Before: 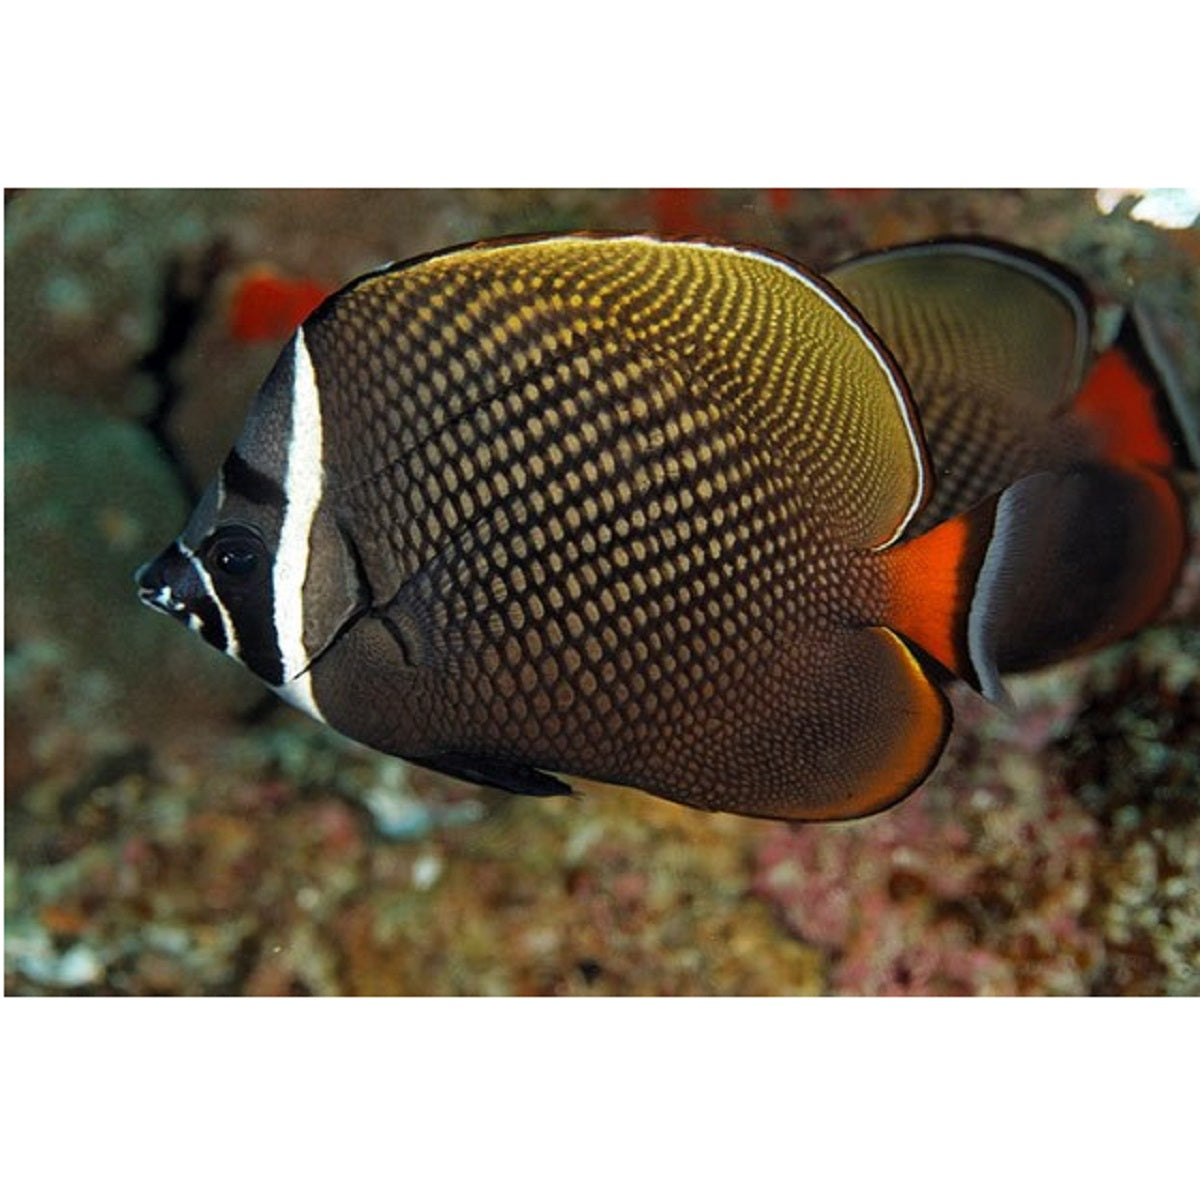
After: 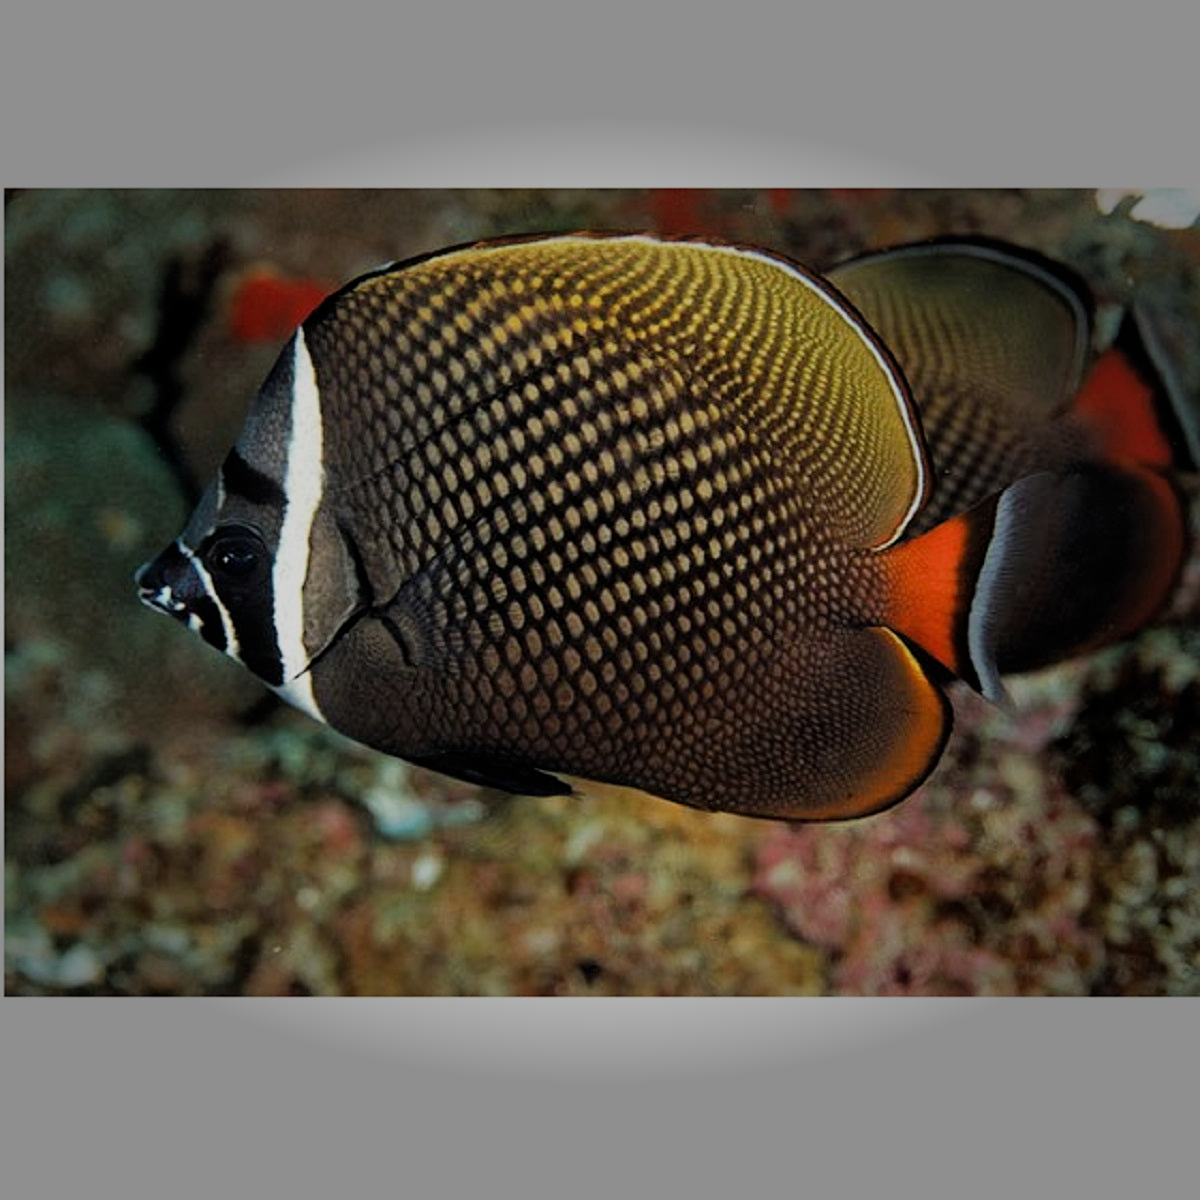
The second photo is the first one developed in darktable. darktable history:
vignetting: fall-off start 70.97%, brightness -0.584, saturation -0.118, width/height ratio 1.333
filmic rgb: black relative exposure -7.65 EV, white relative exposure 4.56 EV, hardness 3.61
